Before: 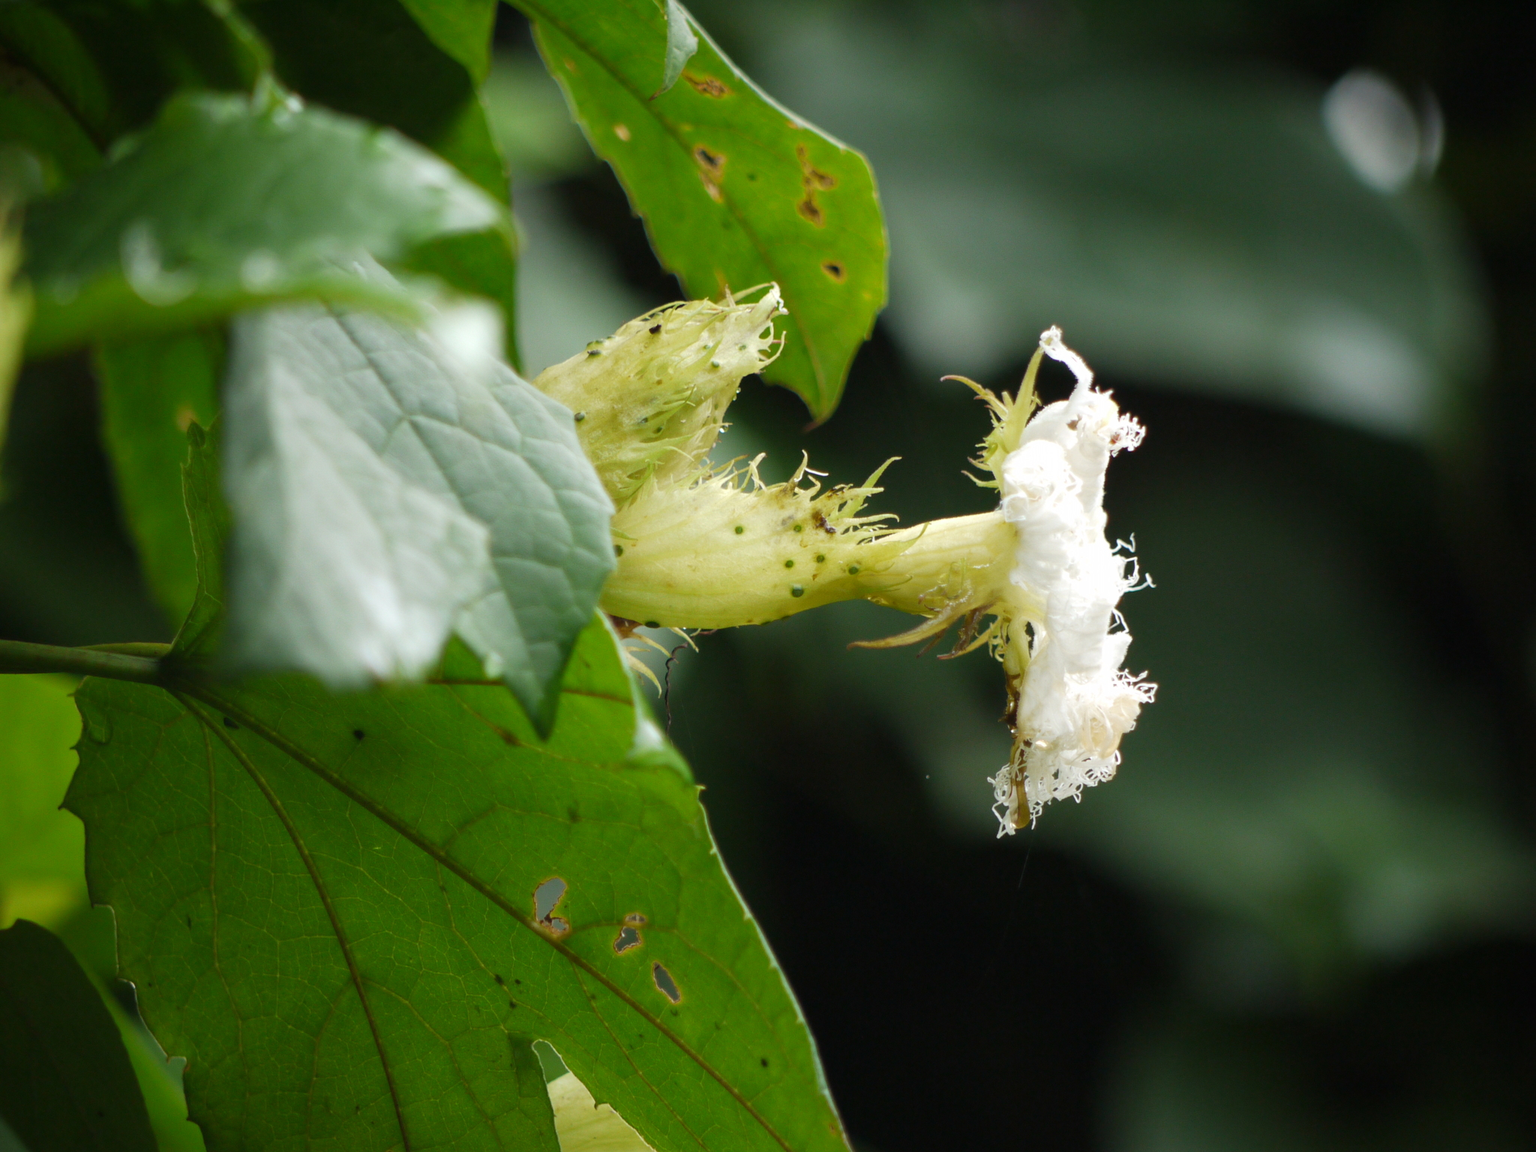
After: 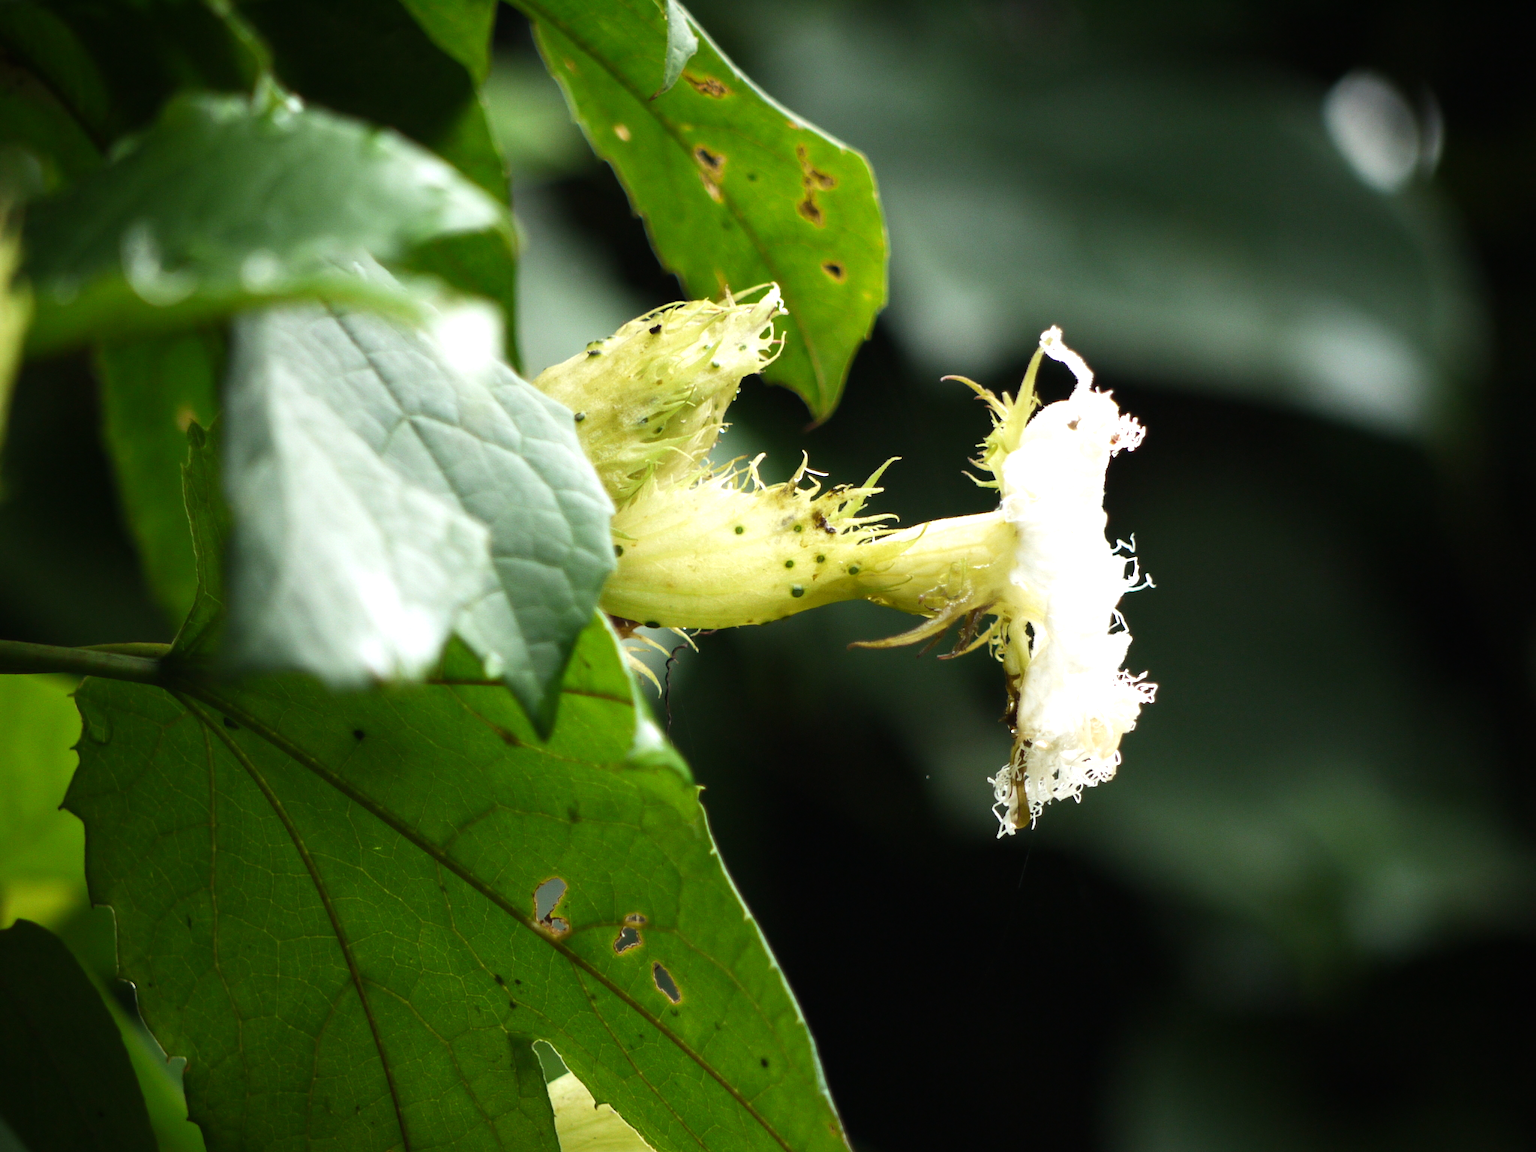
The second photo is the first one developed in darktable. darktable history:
tone equalizer: -8 EV -0.766 EV, -7 EV -0.708 EV, -6 EV -0.566 EV, -5 EV -0.383 EV, -3 EV 0.388 EV, -2 EV 0.6 EV, -1 EV 0.695 EV, +0 EV 0.779 EV, edges refinement/feathering 500, mask exposure compensation -1.57 EV, preserve details no
